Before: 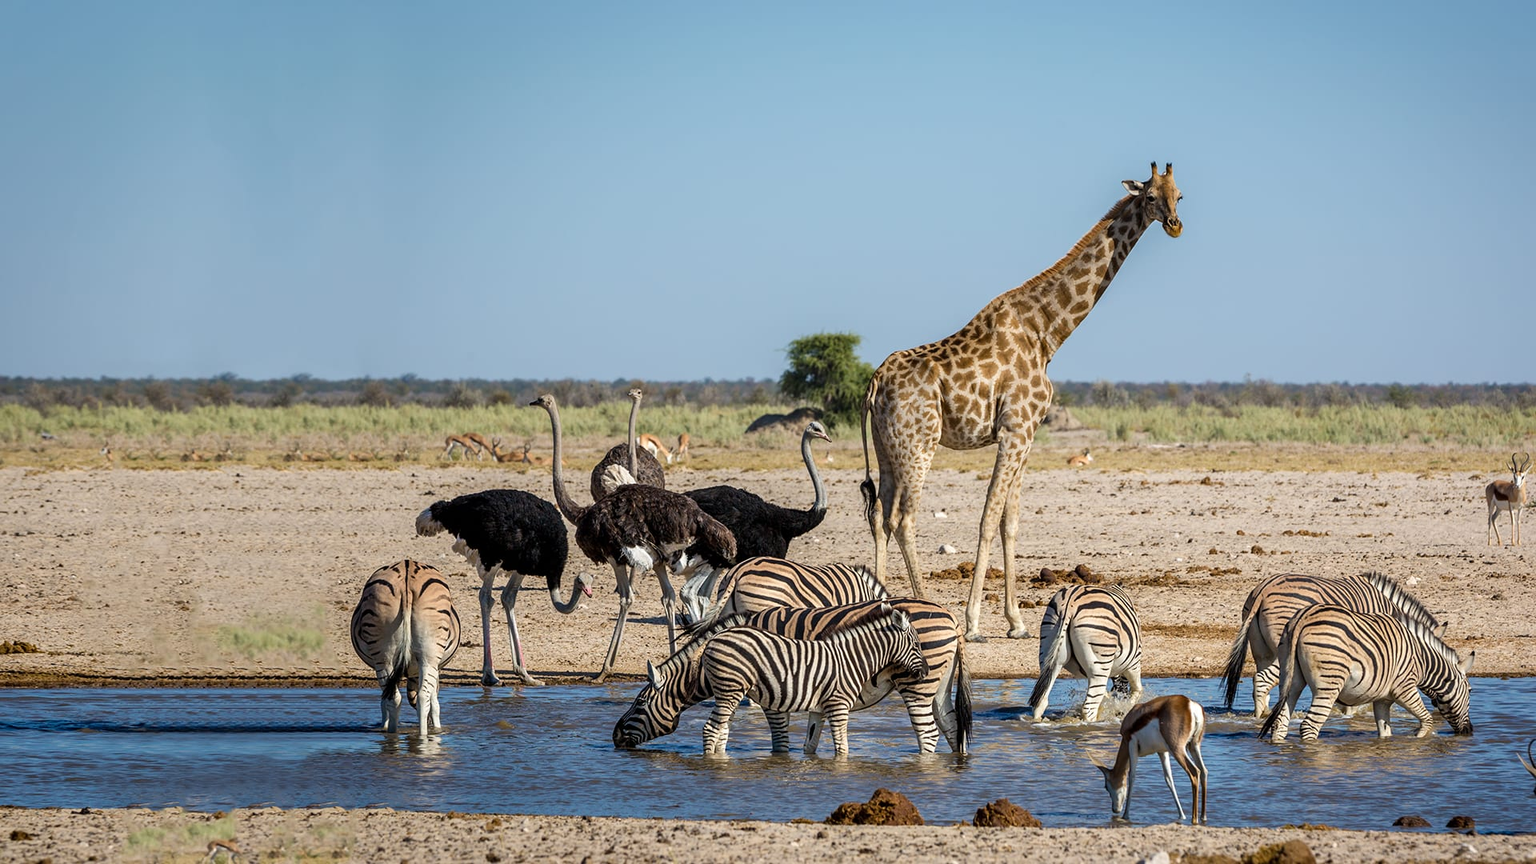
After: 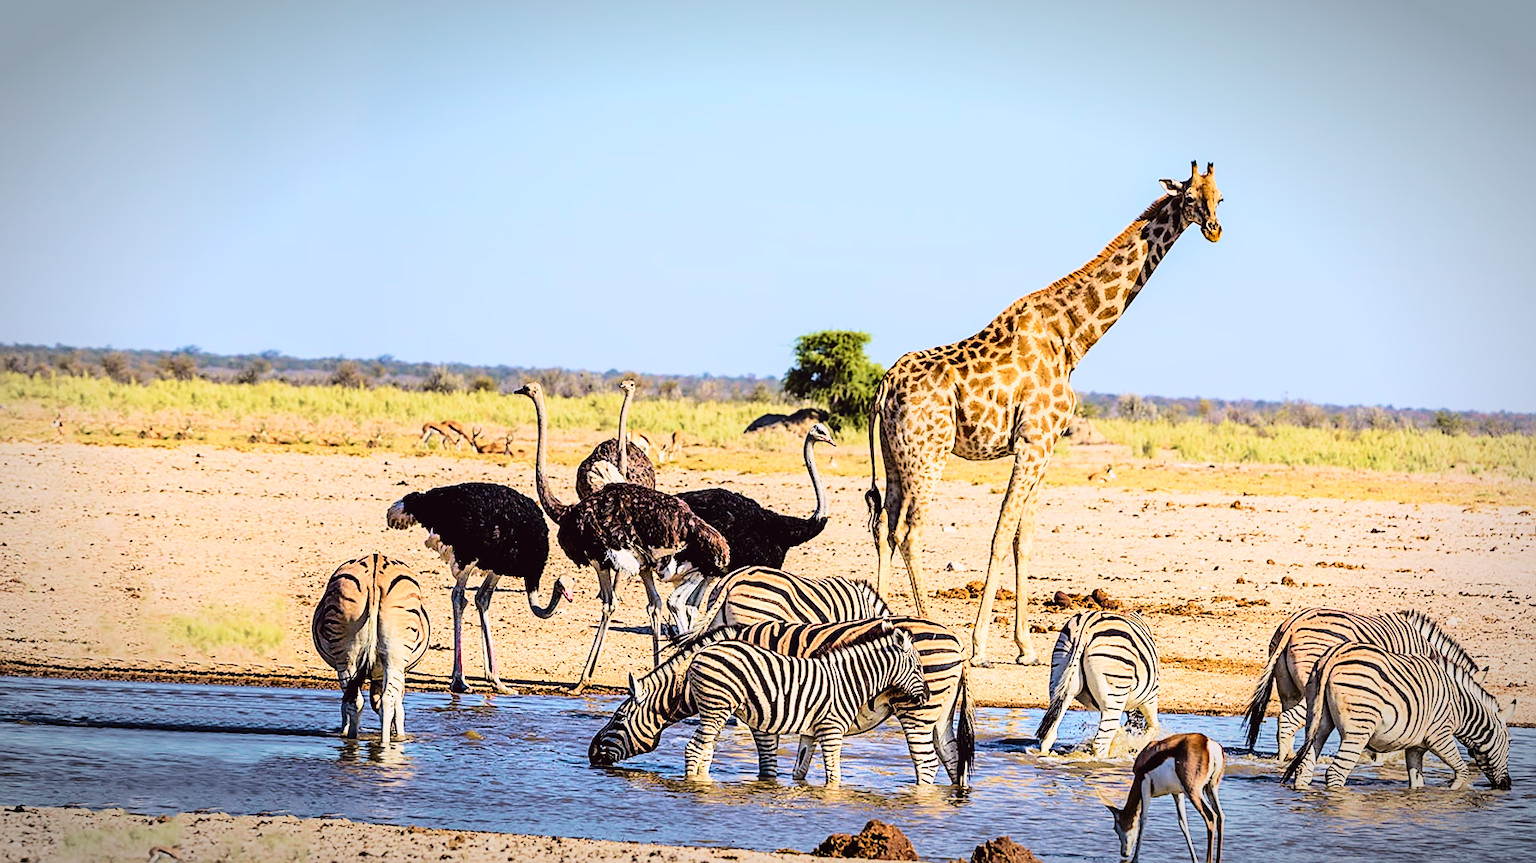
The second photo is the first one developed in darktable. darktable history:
exposure: black level correction 0, exposure 0.7 EV, compensate exposure bias true, compensate highlight preservation false
rgb levels: preserve colors max RGB
velvia: strength 45%
tone curve: curves: ch0 [(0, 0.023) (0.103, 0.087) (0.295, 0.297) (0.445, 0.531) (0.553, 0.665) (0.735, 0.843) (0.994, 1)]; ch1 [(0, 0) (0.414, 0.395) (0.447, 0.447) (0.485, 0.5) (0.512, 0.524) (0.542, 0.581) (0.581, 0.632) (0.646, 0.715) (1, 1)]; ch2 [(0, 0) (0.369, 0.388) (0.449, 0.431) (0.478, 0.471) (0.516, 0.517) (0.579, 0.624) (0.674, 0.775) (1, 1)], color space Lab, independent channels, preserve colors none
vignetting: automatic ratio true
sharpen: on, module defaults
crop and rotate: angle -2.38°
filmic rgb: black relative exposure -7.75 EV, white relative exposure 4.4 EV, threshold 3 EV, hardness 3.76, latitude 50%, contrast 1.1, color science v5 (2021), contrast in shadows safe, contrast in highlights safe, enable highlight reconstruction true
